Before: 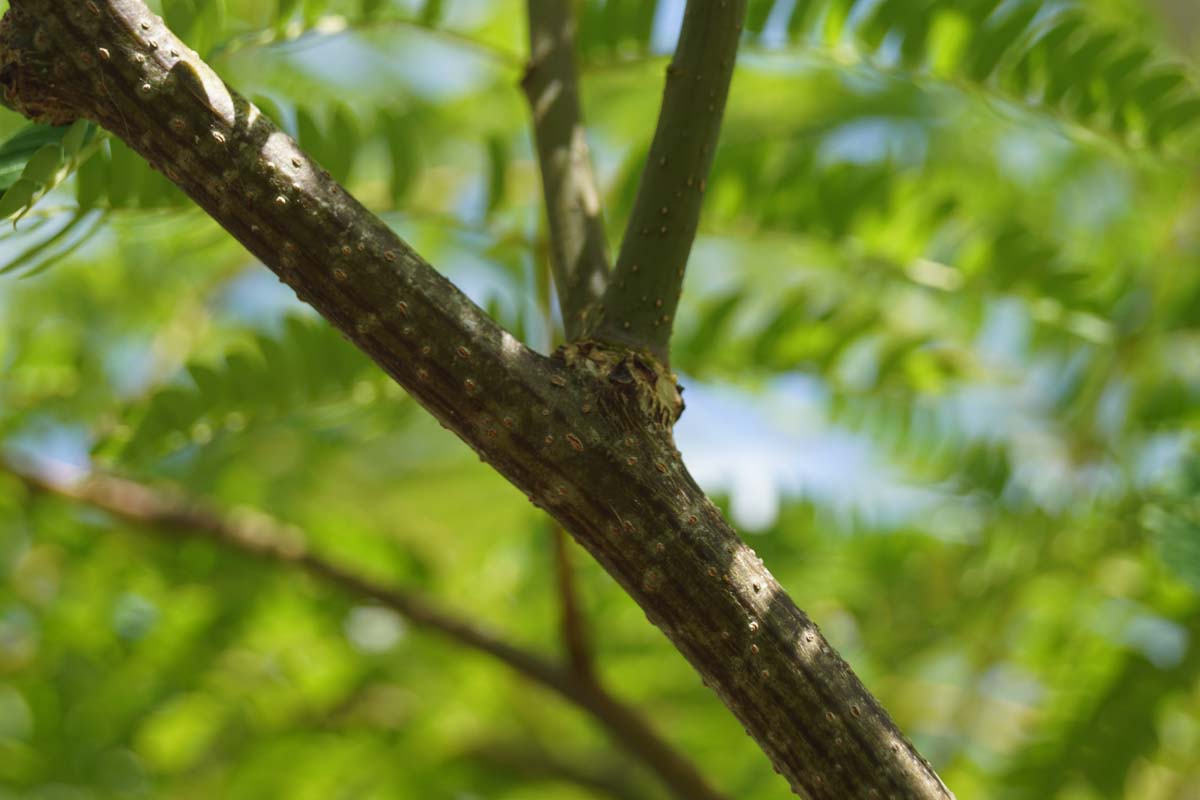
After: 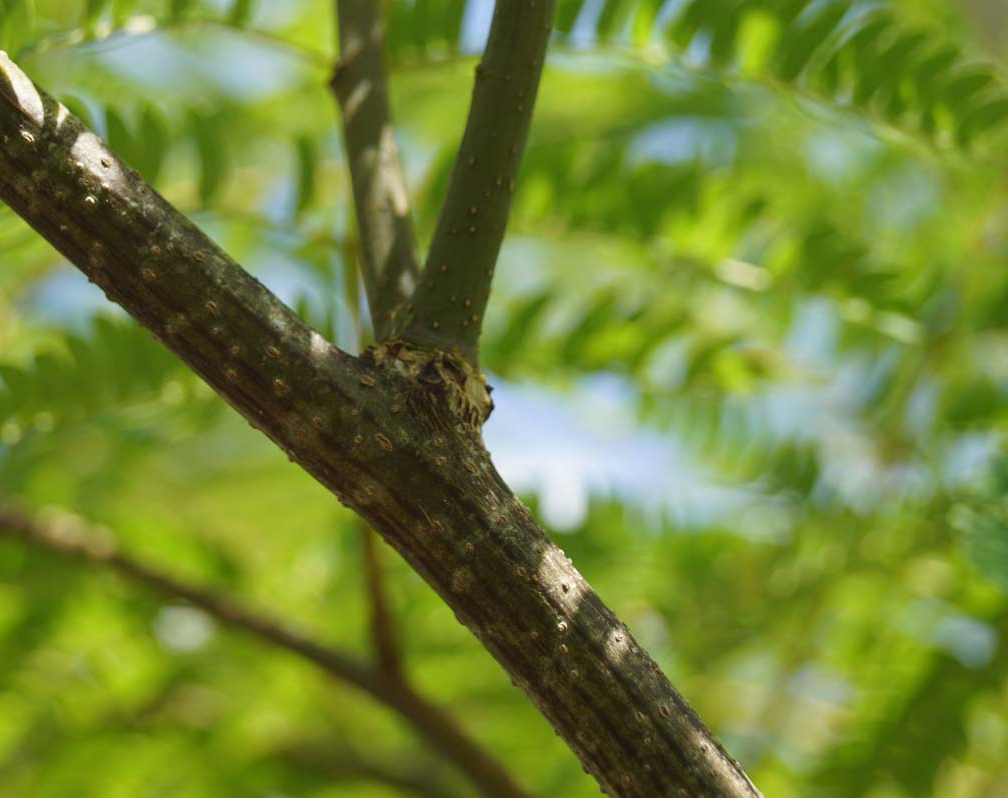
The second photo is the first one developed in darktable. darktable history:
crop: left 15.944%
base curve: curves: ch0 [(0, 0) (0.283, 0.295) (1, 1)], preserve colors none
